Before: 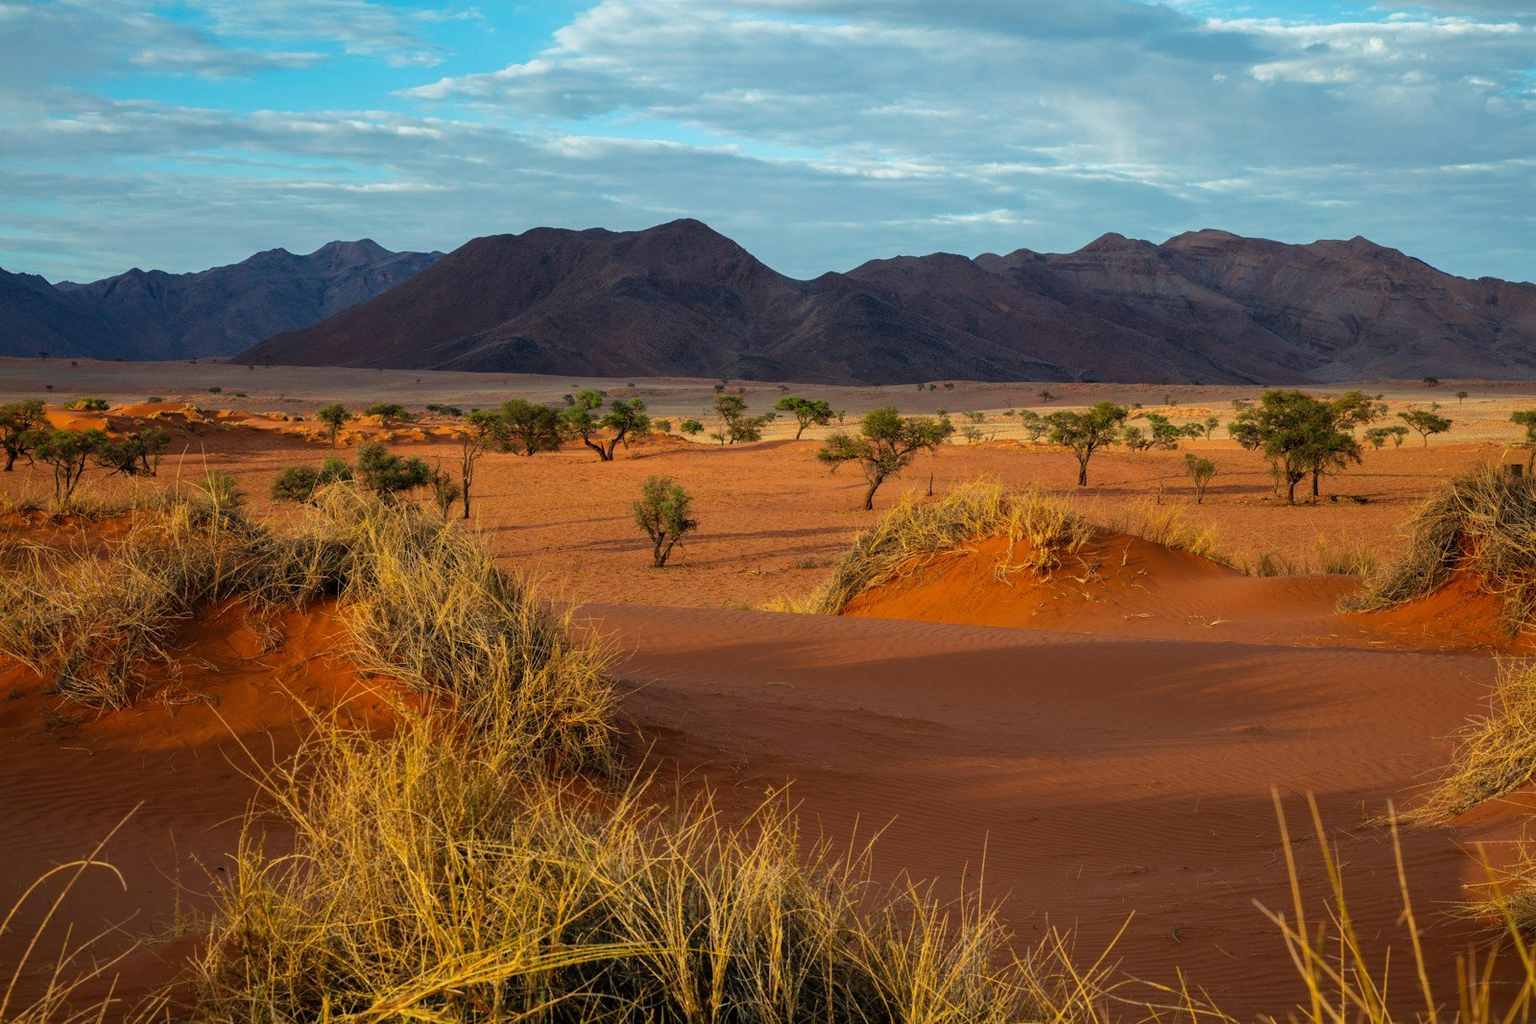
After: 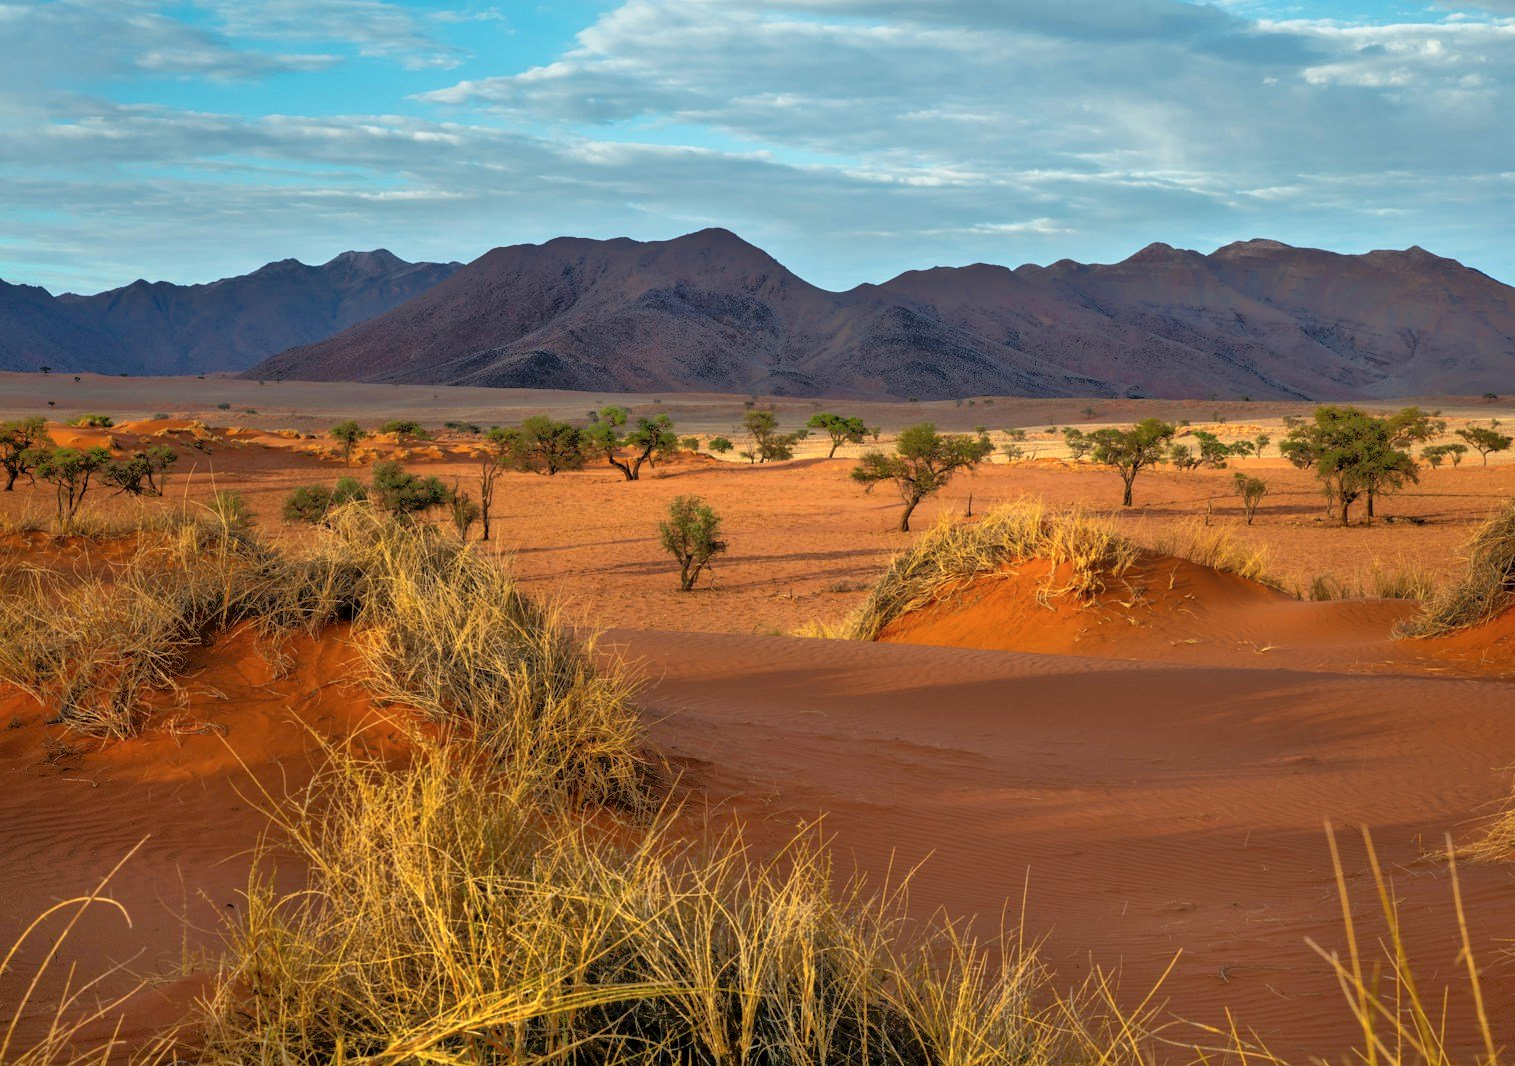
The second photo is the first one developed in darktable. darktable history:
contrast brightness saturation: saturation -0.07
exposure: black level correction 0.001, exposure 0.498 EV, compensate highlight preservation false
tone equalizer: -7 EV -0.651 EV, -6 EV 0.971 EV, -5 EV -0.489 EV, -4 EV 0.425 EV, -3 EV 0.406 EV, -2 EV 0.125 EV, -1 EV -0.16 EV, +0 EV -0.374 EV
crop and rotate: left 0%, right 5.309%
